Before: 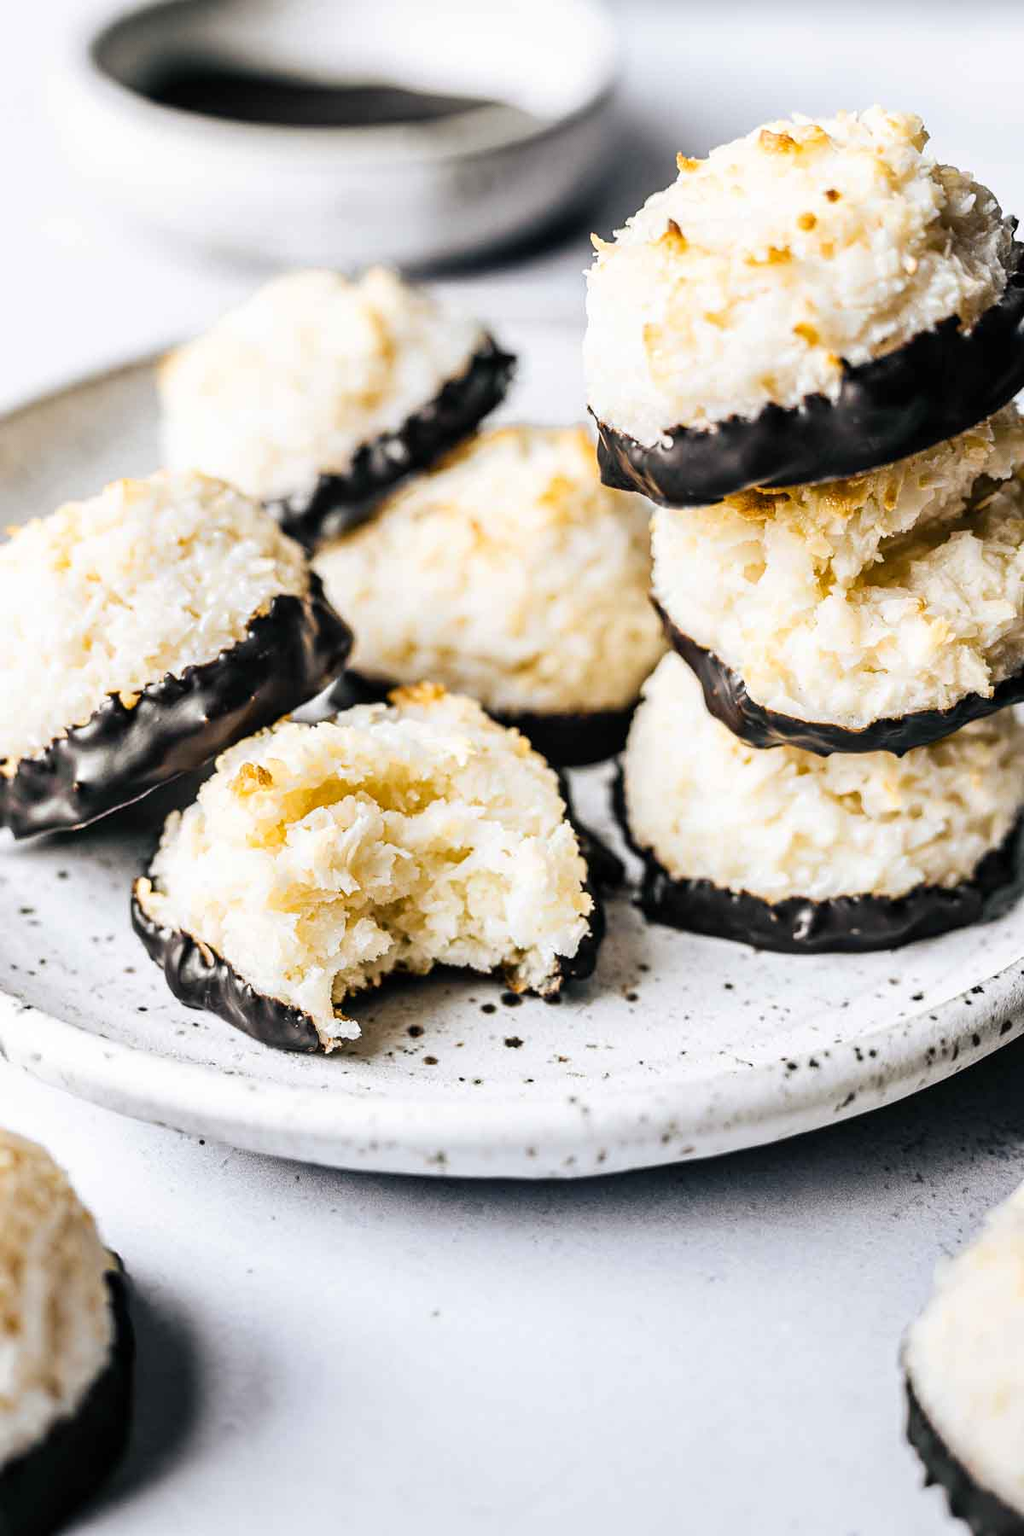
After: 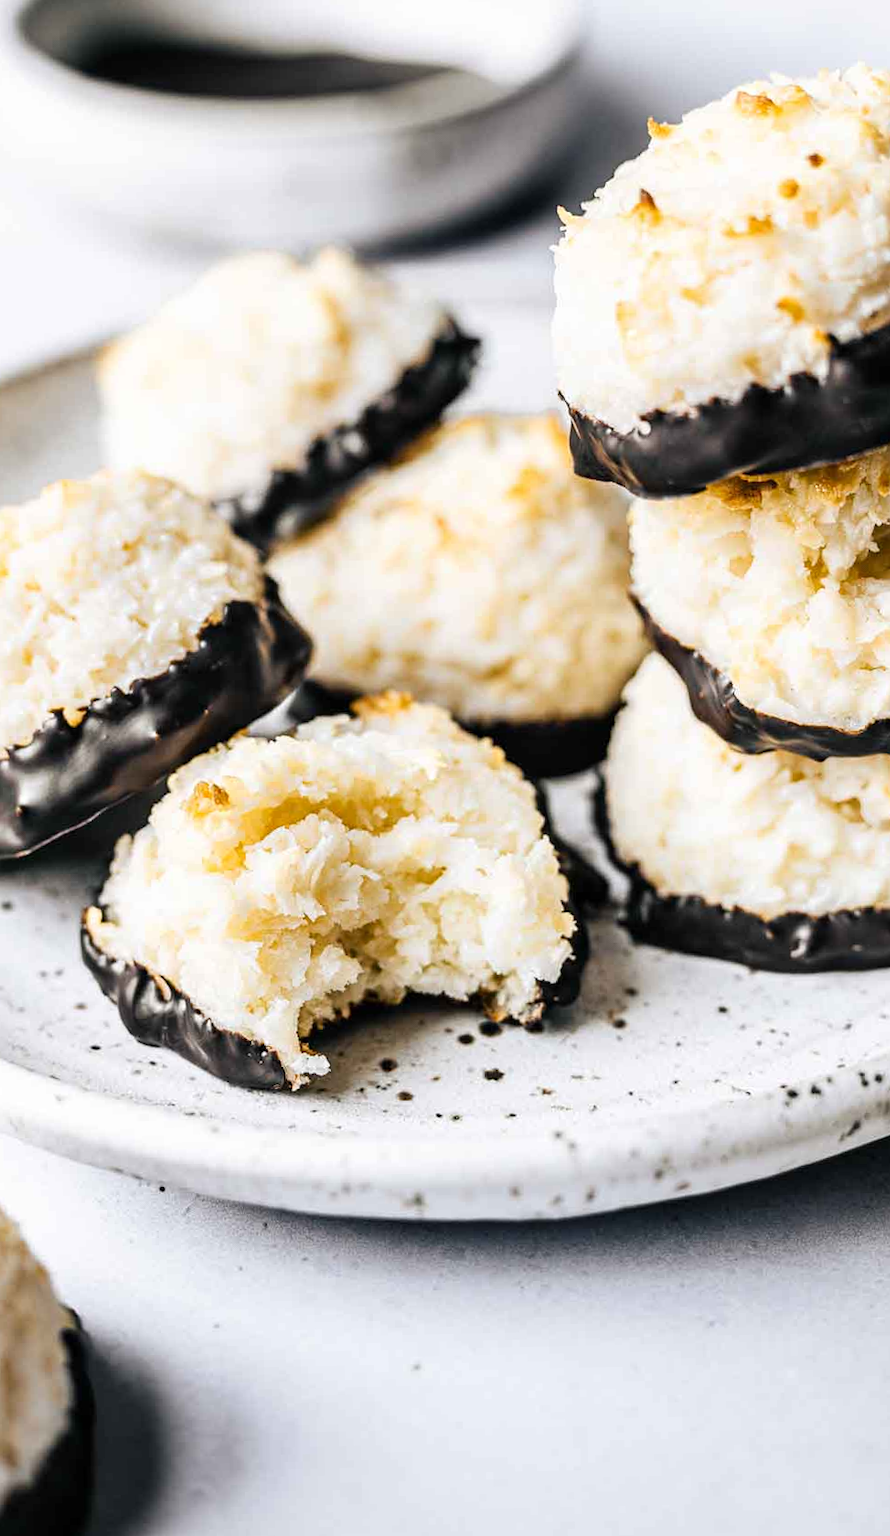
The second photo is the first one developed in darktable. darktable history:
crop and rotate: angle 1.25°, left 4.394%, top 1.05%, right 11.726%, bottom 2.547%
